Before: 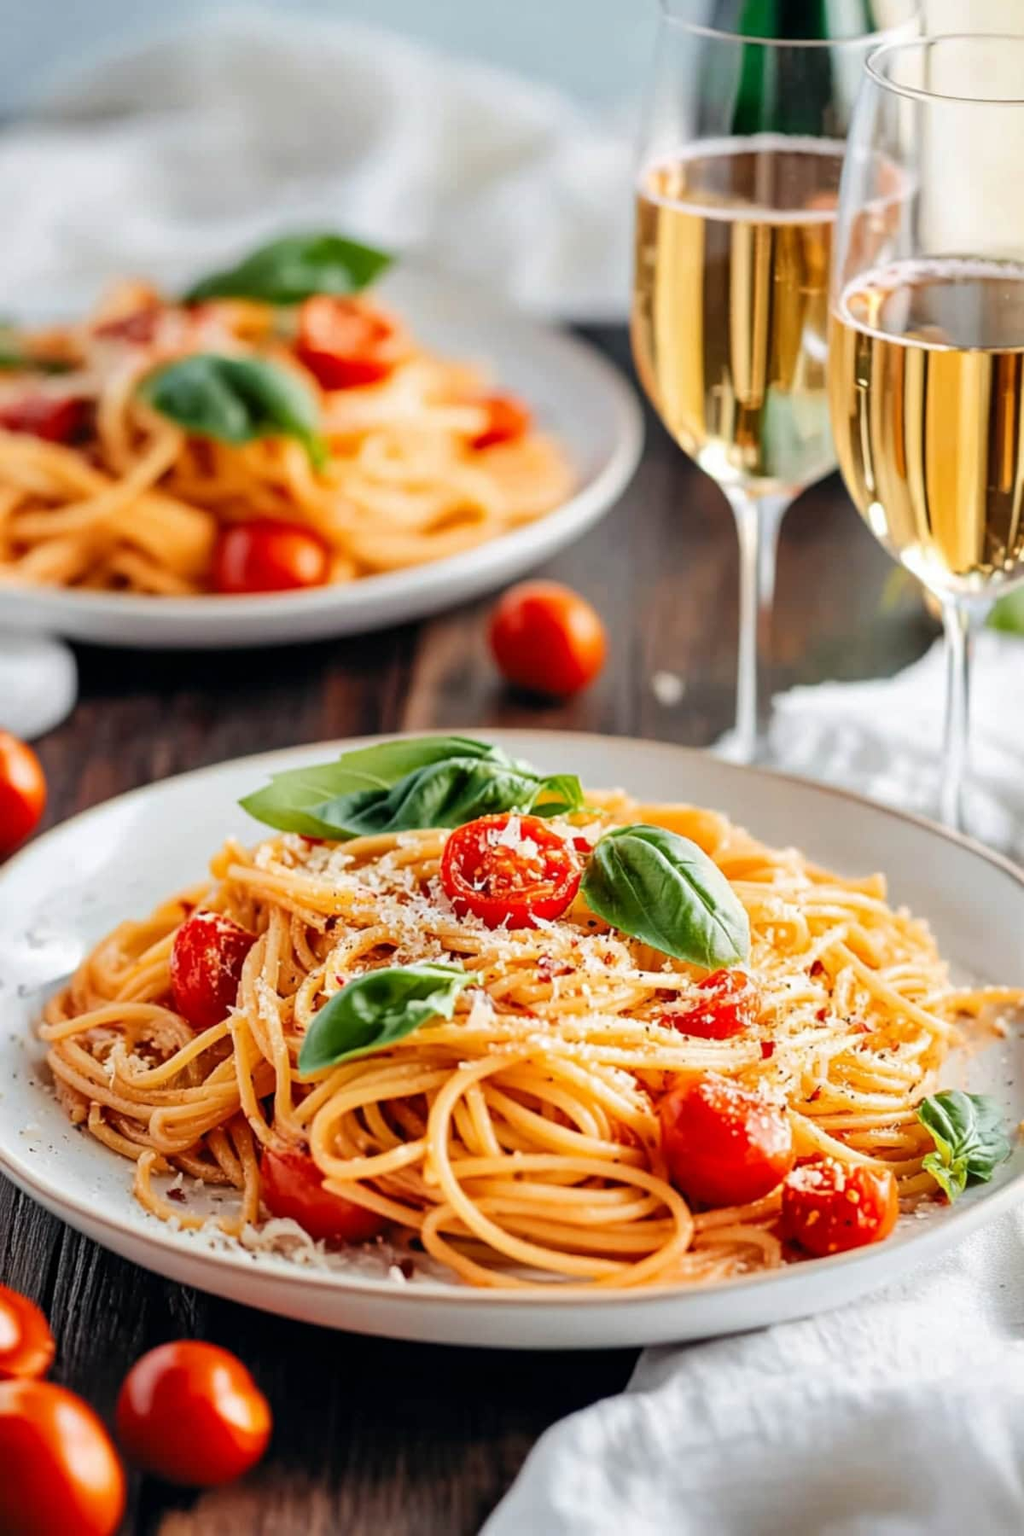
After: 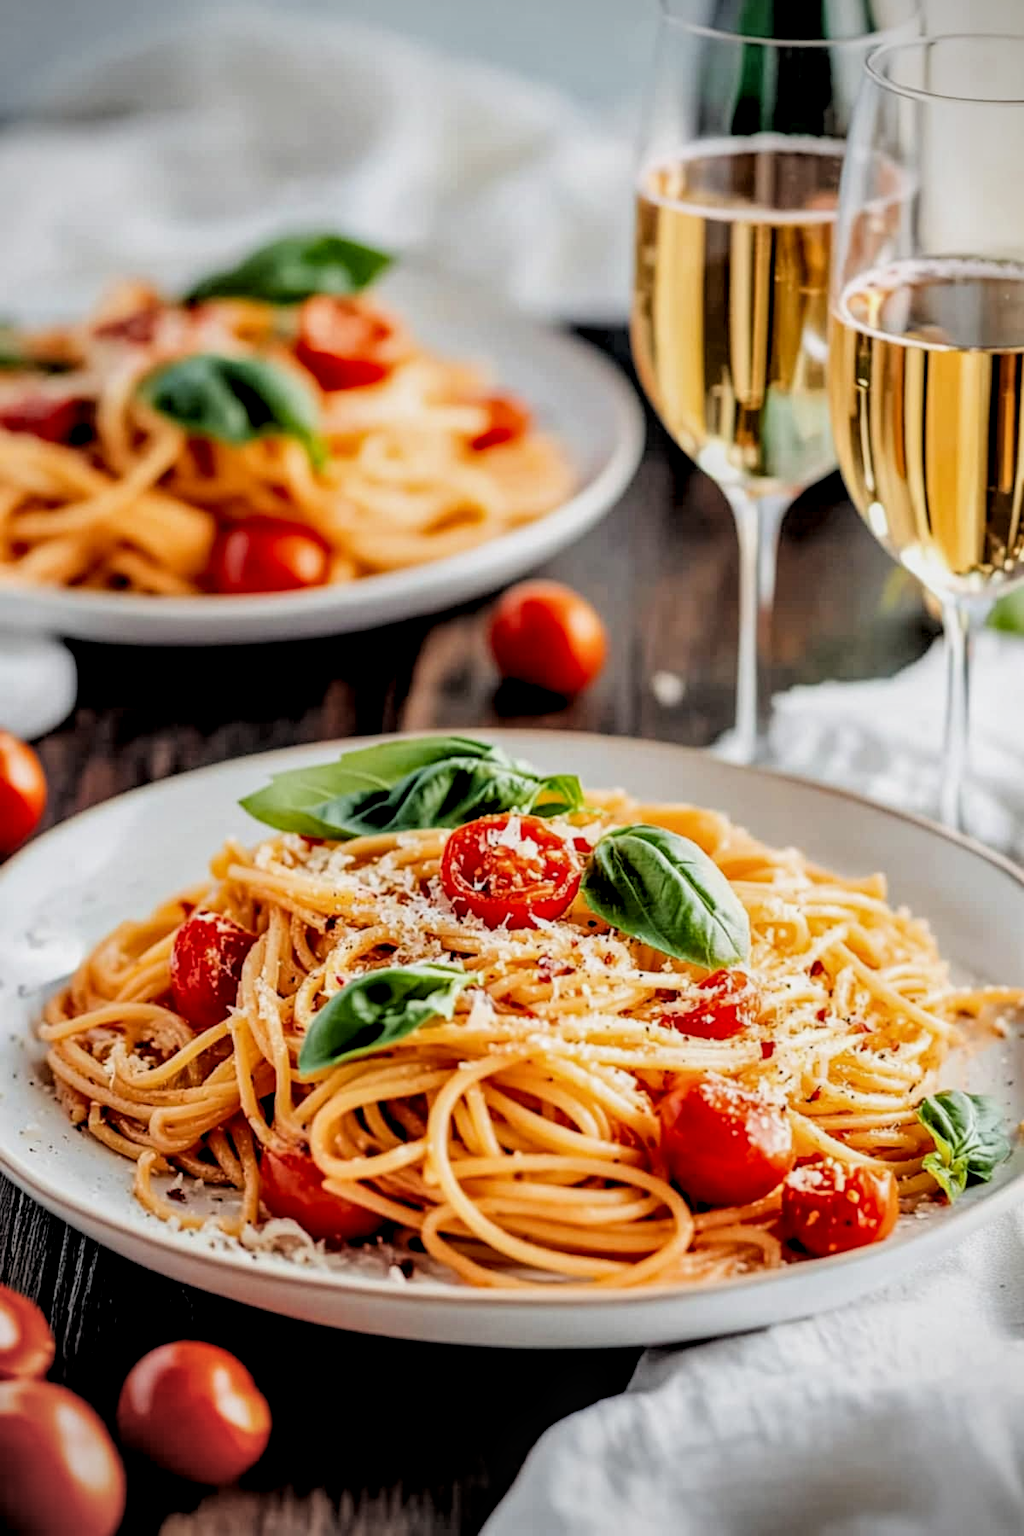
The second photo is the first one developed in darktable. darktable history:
filmic rgb: black relative exposure -3.86 EV, white relative exposure 3.48 EV, hardness 2.63, contrast 1.103
vignetting: on, module defaults
local contrast: detail 140%
